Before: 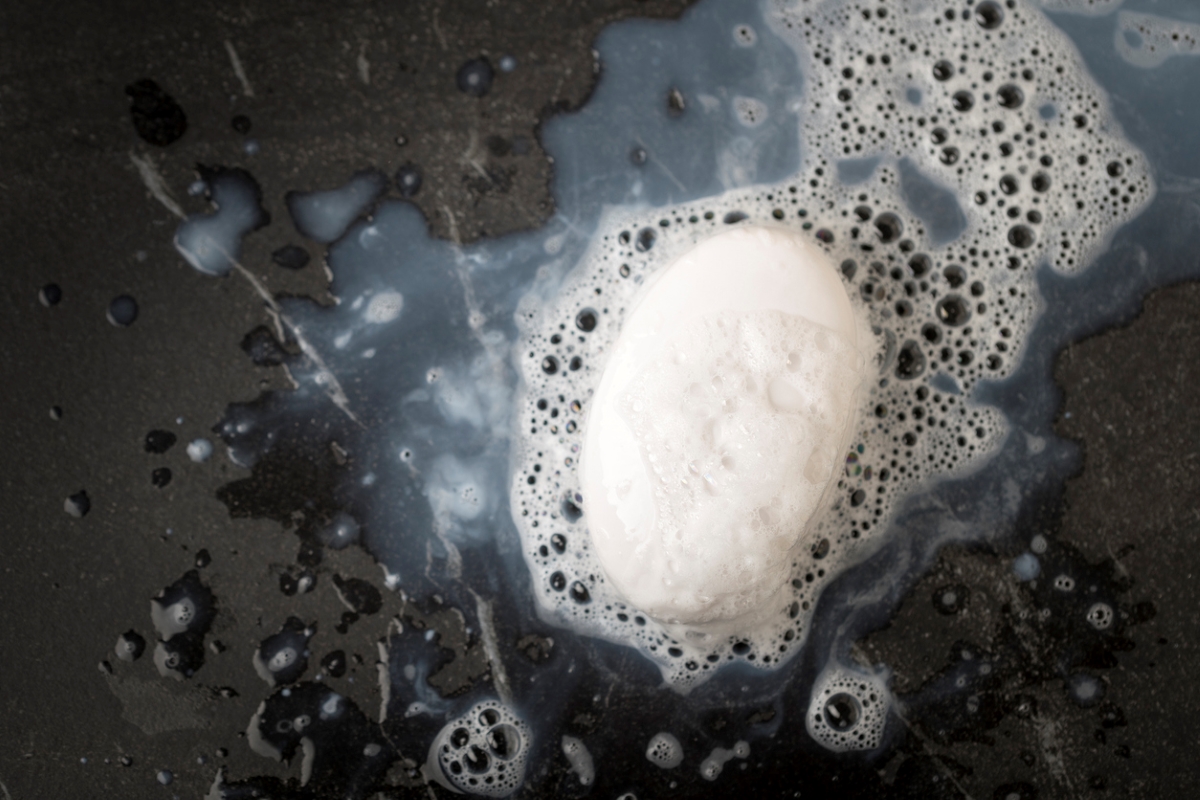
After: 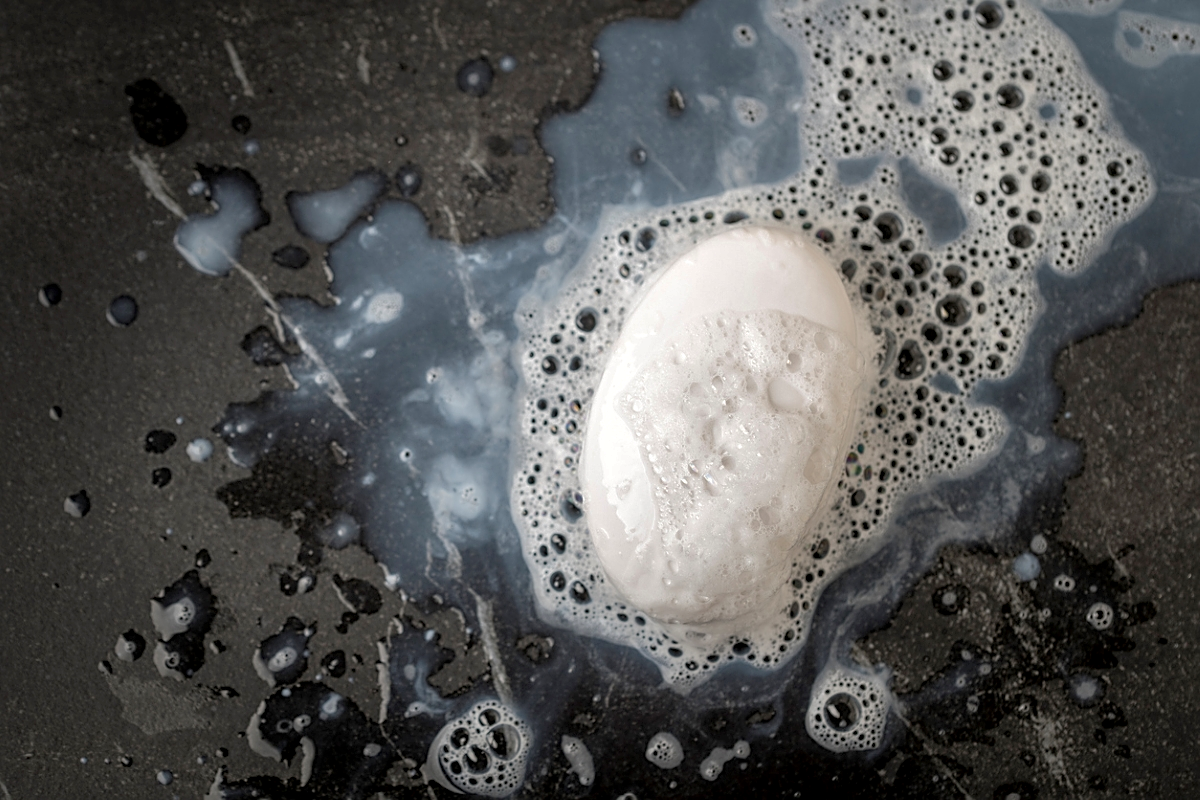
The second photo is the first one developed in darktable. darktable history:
shadows and highlights: shadows 39.74, highlights -59.95
sharpen: amount 0.742
local contrast: on, module defaults
